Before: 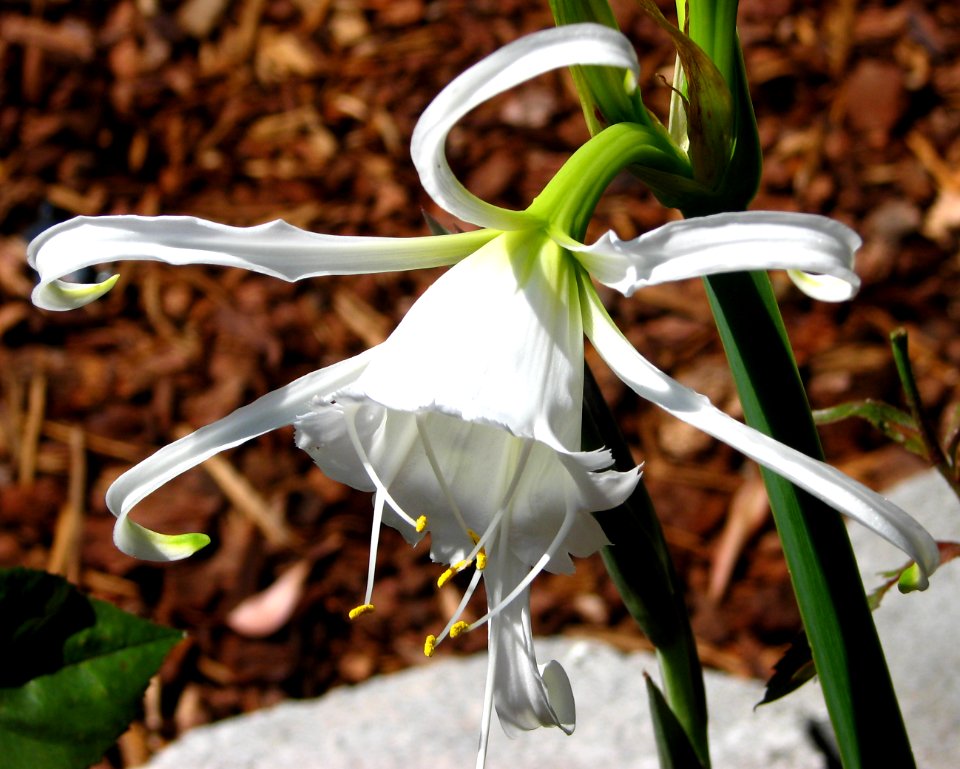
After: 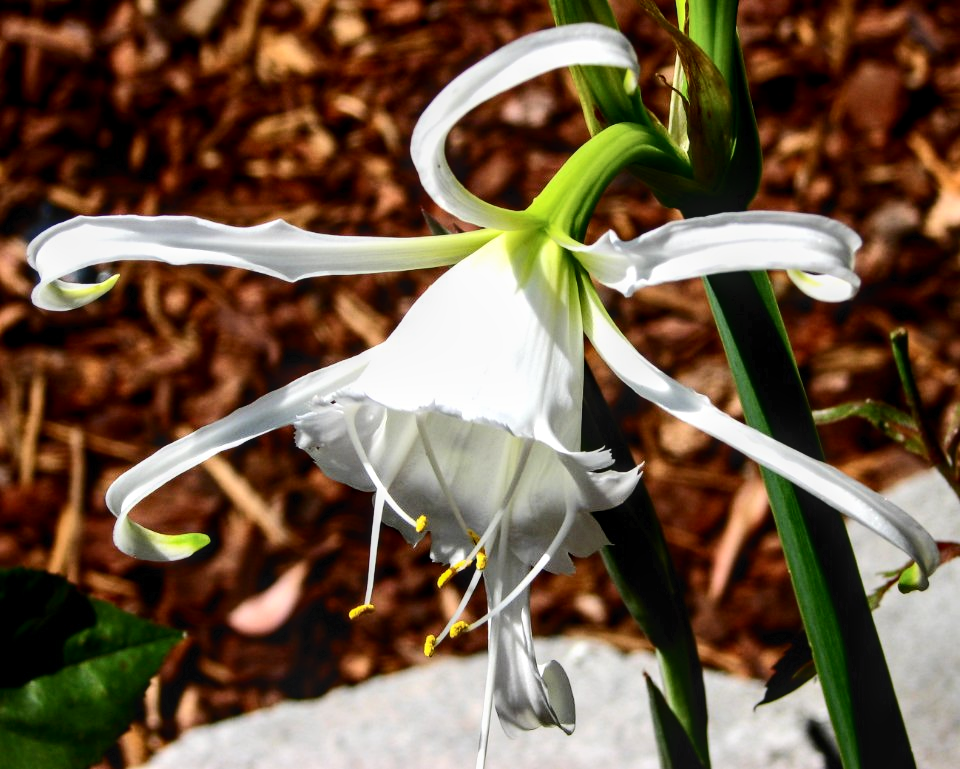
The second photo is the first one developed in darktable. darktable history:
tone curve: curves: ch0 [(0, 0) (0.003, 0.008) (0.011, 0.011) (0.025, 0.018) (0.044, 0.028) (0.069, 0.039) (0.1, 0.056) (0.136, 0.081) (0.177, 0.118) (0.224, 0.164) (0.277, 0.223) (0.335, 0.3) (0.399, 0.399) (0.468, 0.51) (0.543, 0.618) (0.623, 0.71) (0.709, 0.79) (0.801, 0.865) (0.898, 0.93) (1, 1)], color space Lab, independent channels, preserve colors none
local contrast: detail 130%
